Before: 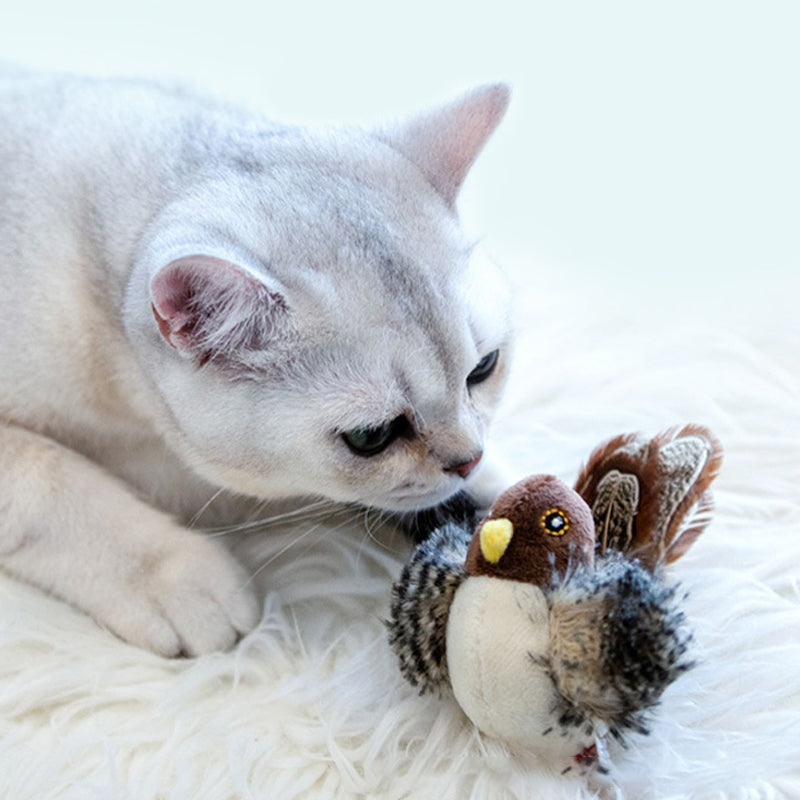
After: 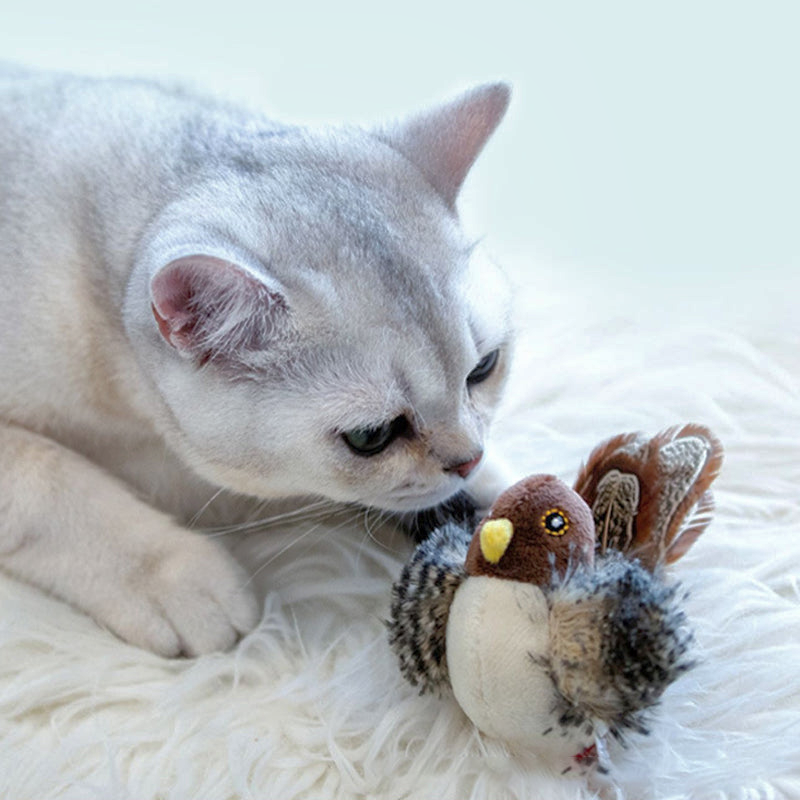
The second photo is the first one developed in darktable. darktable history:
shadows and highlights: on, module defaults
contrast brightness saturation: saturation -0.056
